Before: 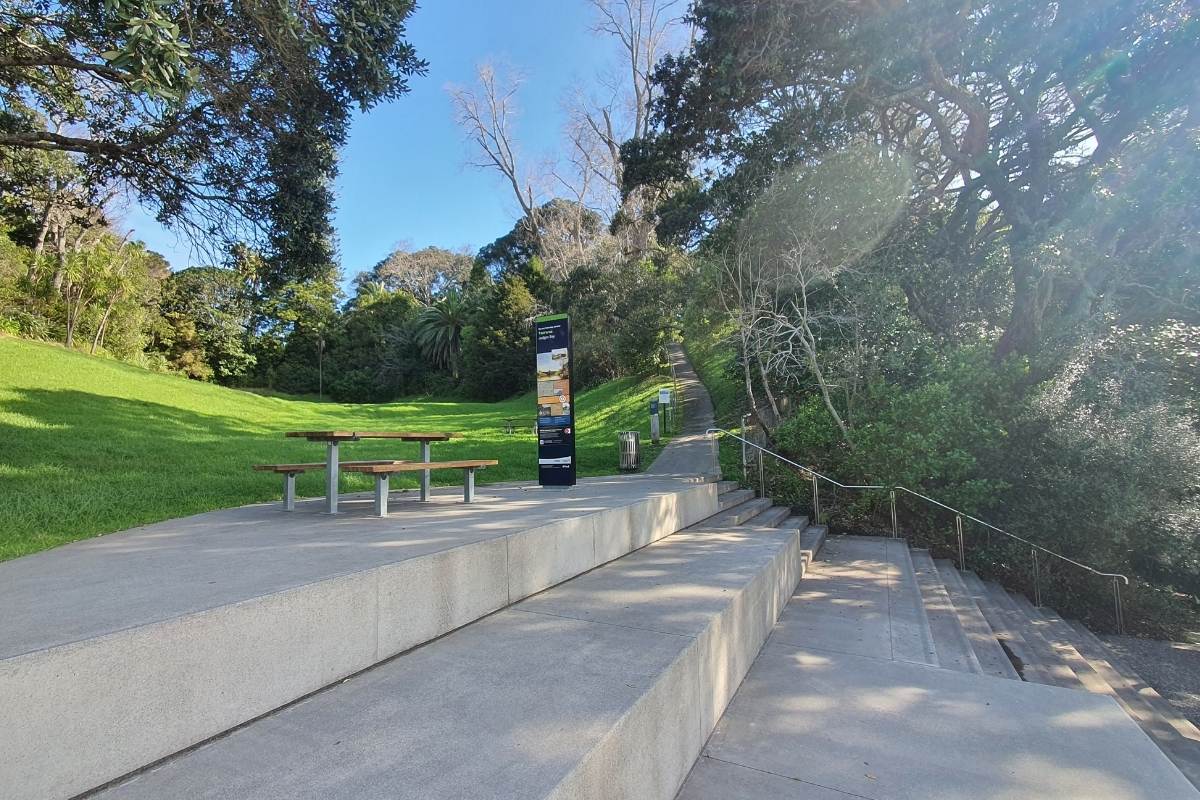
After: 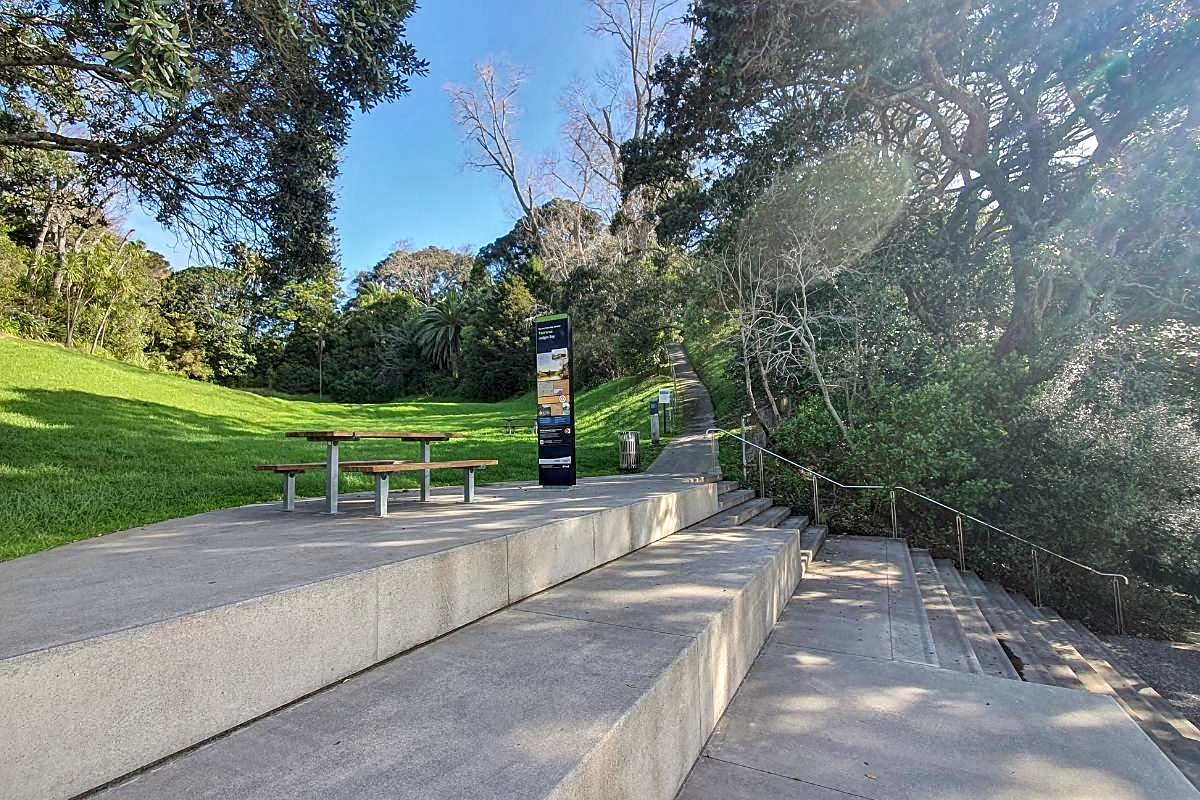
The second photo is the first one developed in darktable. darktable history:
sharpen: on, module defaults
local contrast: highlights 61%, detail 143%, midtone range 0.428
haze removal: compatibility mode true, adaptive false
